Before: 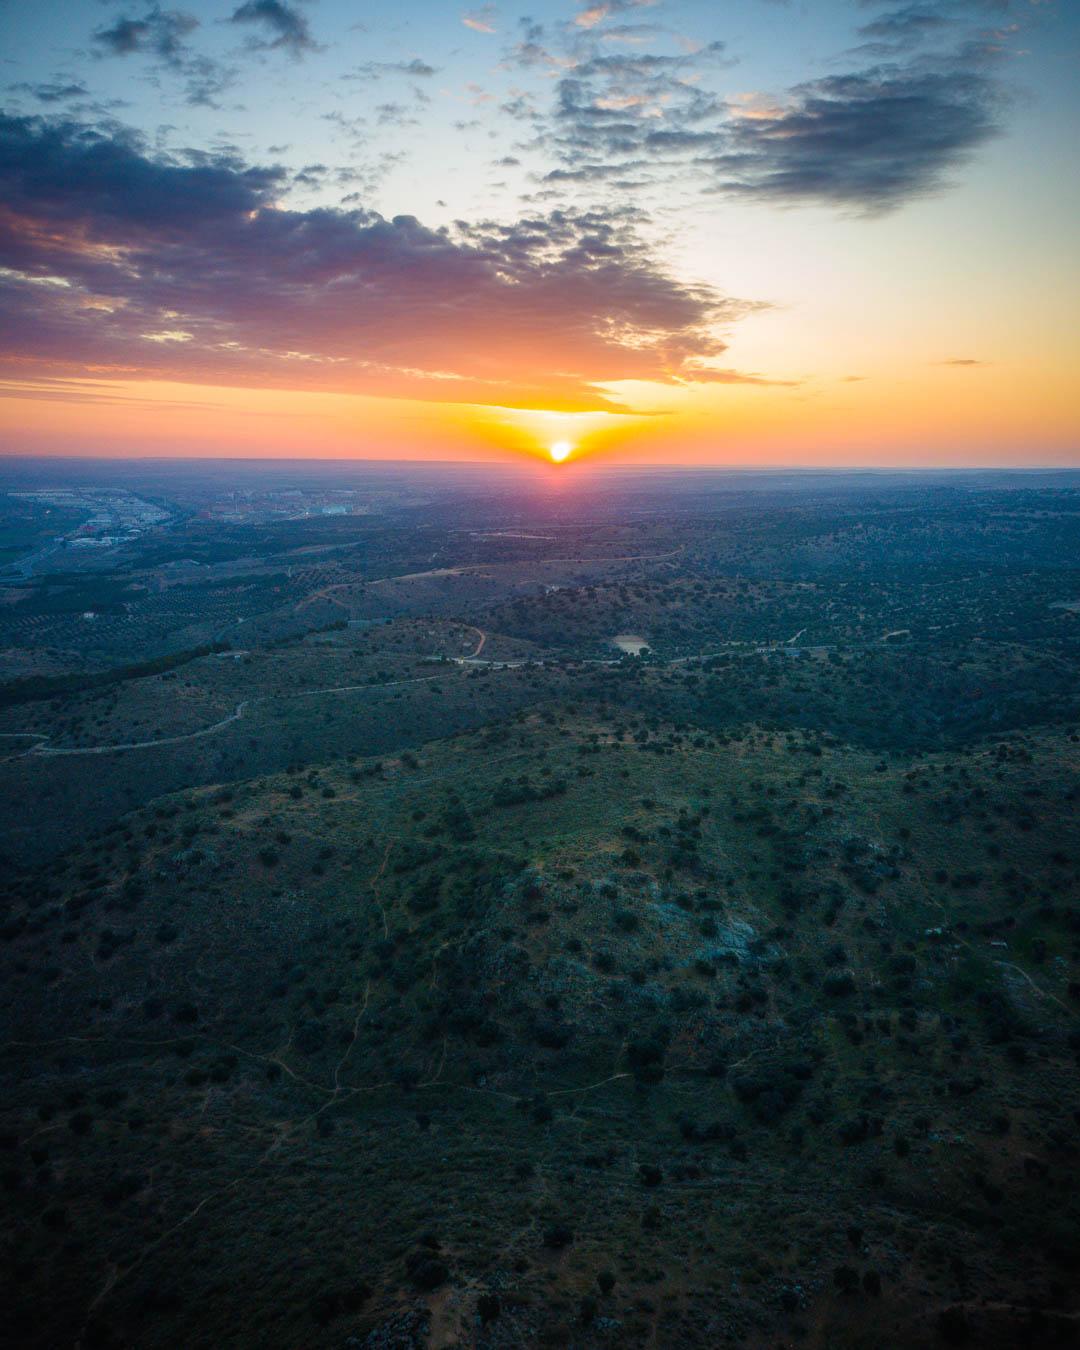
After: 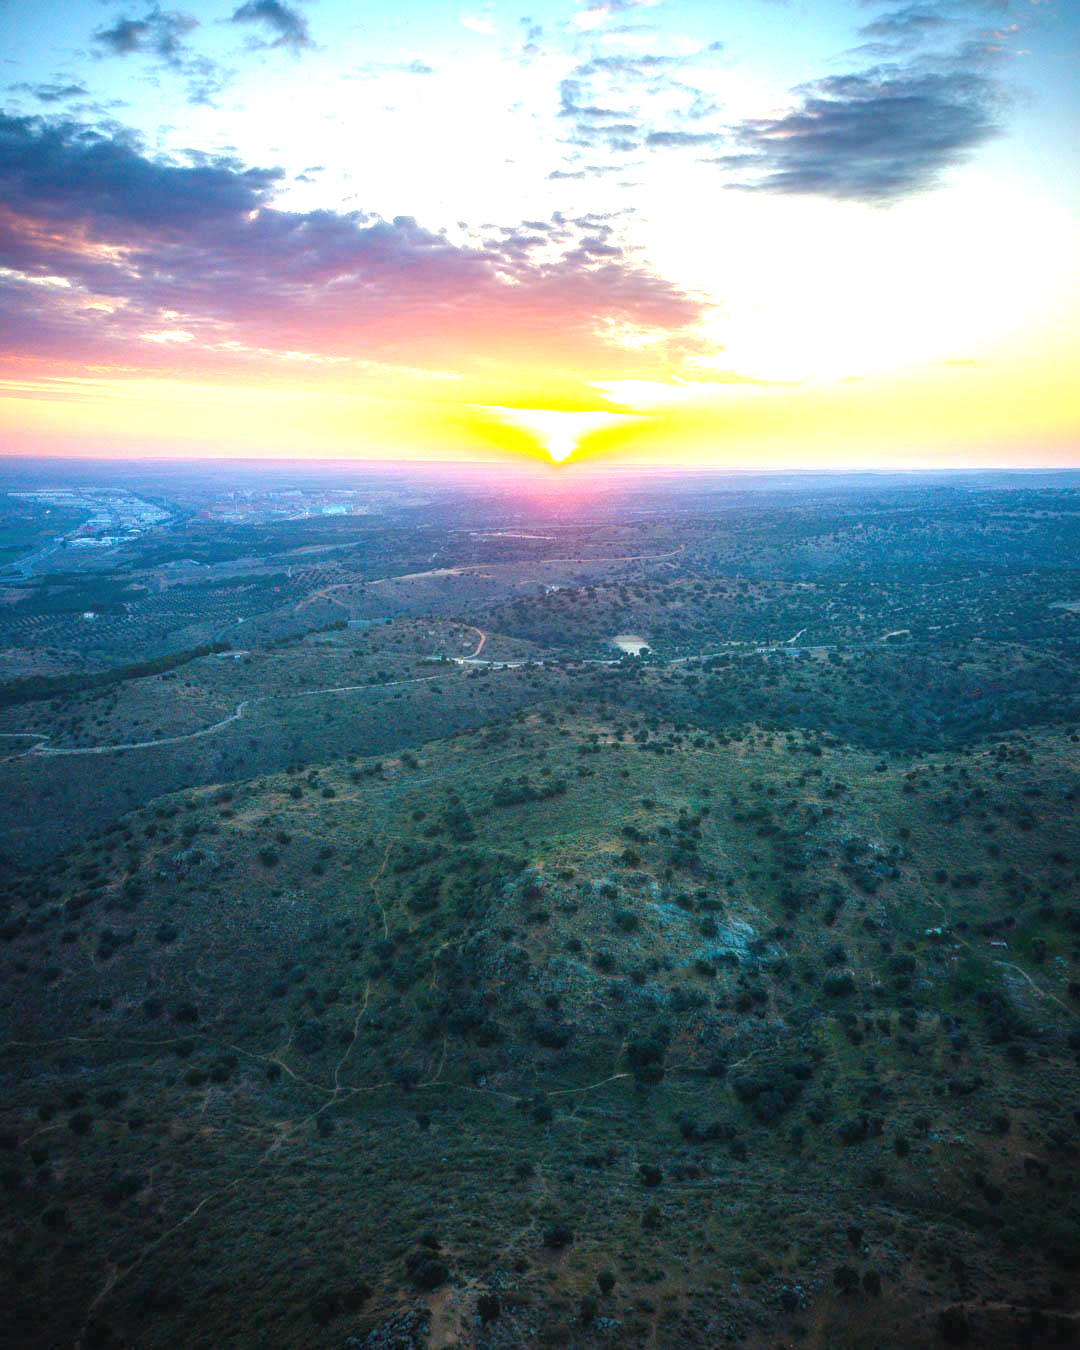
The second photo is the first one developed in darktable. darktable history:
exposure: black level correction 0, exposure 1.405 EV, compensate highlight preservation false
